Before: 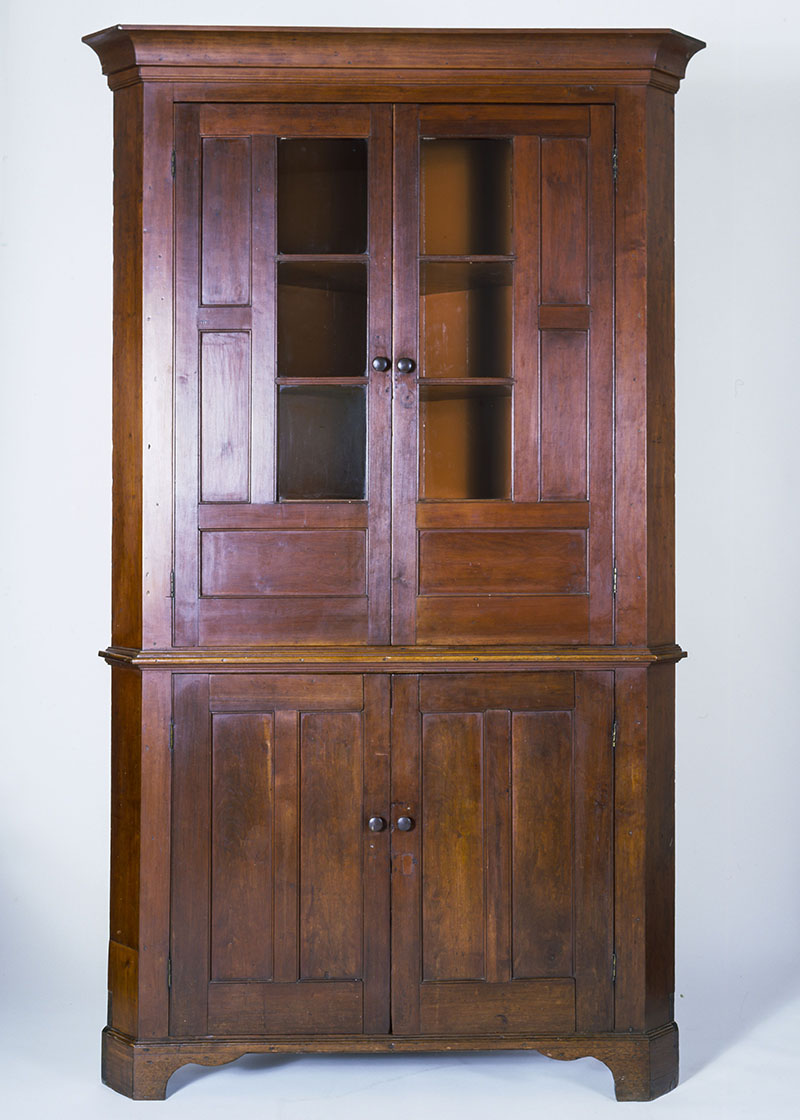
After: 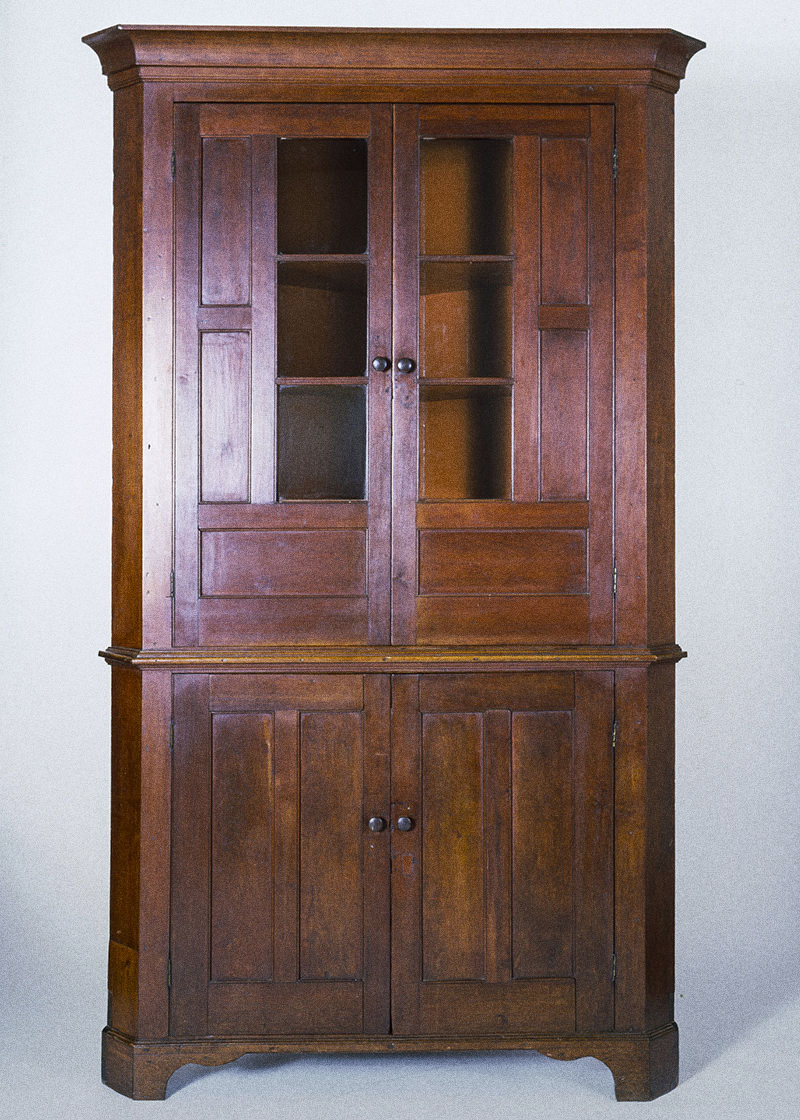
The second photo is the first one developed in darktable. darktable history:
graduated density: rotation -180°, offset 24.95
rotate and perspective: crop left 0, crop top 0
grain: coarseness 0.09 ISO, strength 40%
